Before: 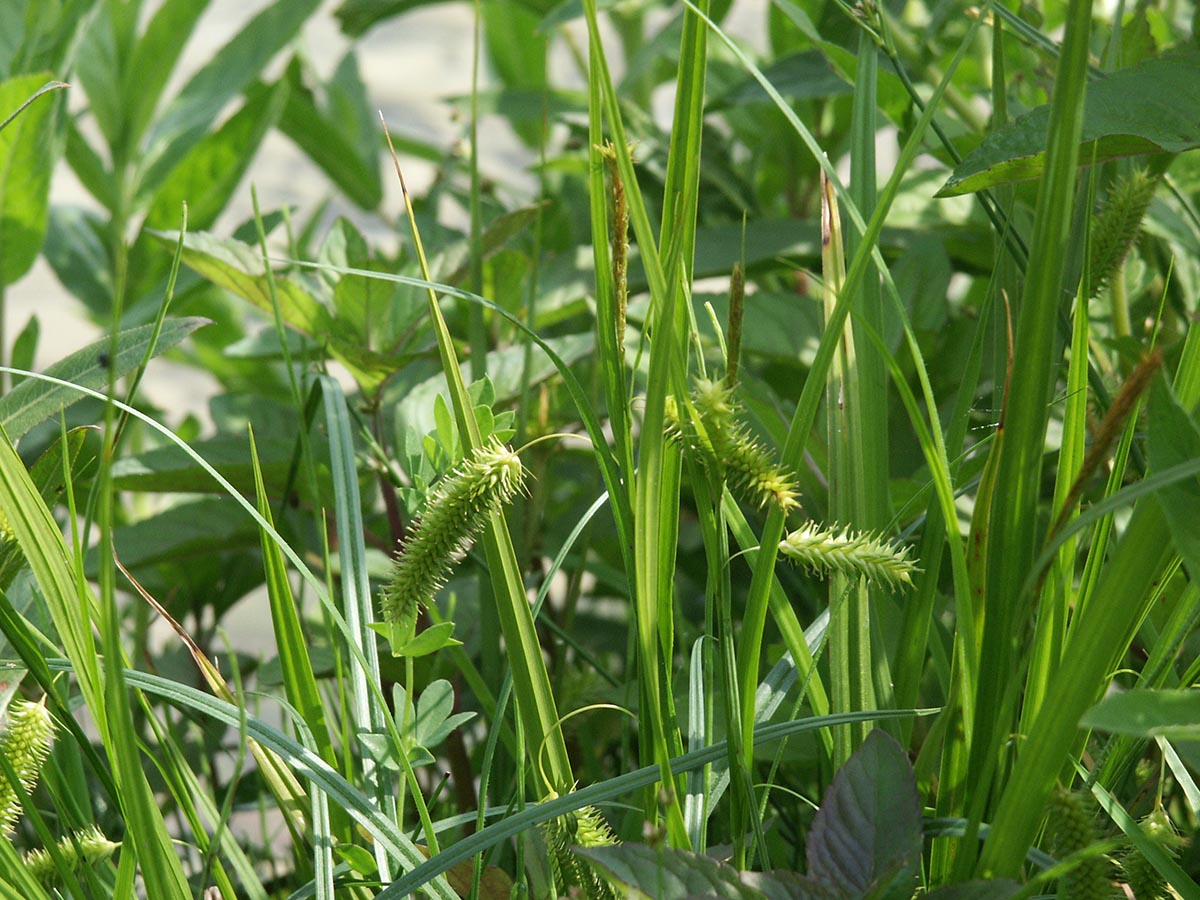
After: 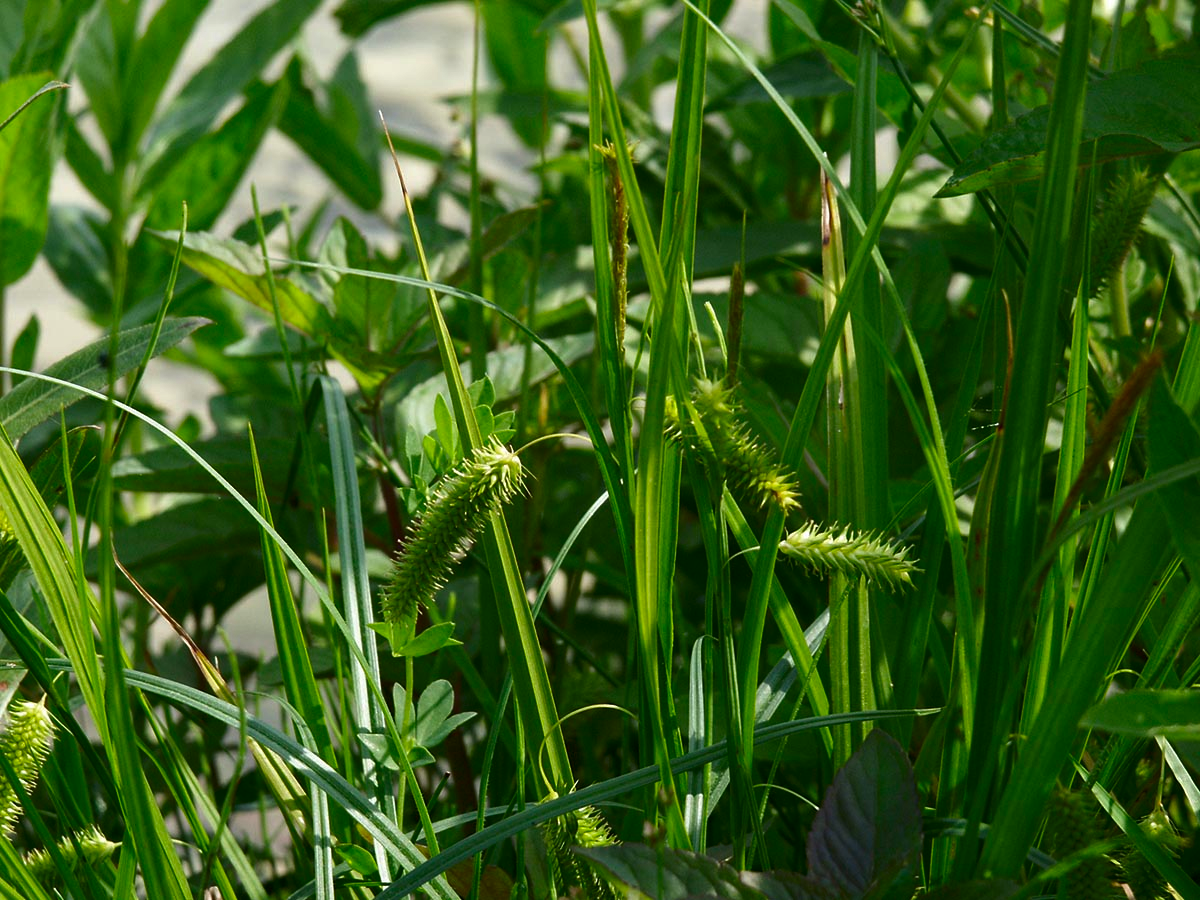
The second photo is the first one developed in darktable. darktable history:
contrast brightness saturation: brightness -0.253, saturation 0.202
